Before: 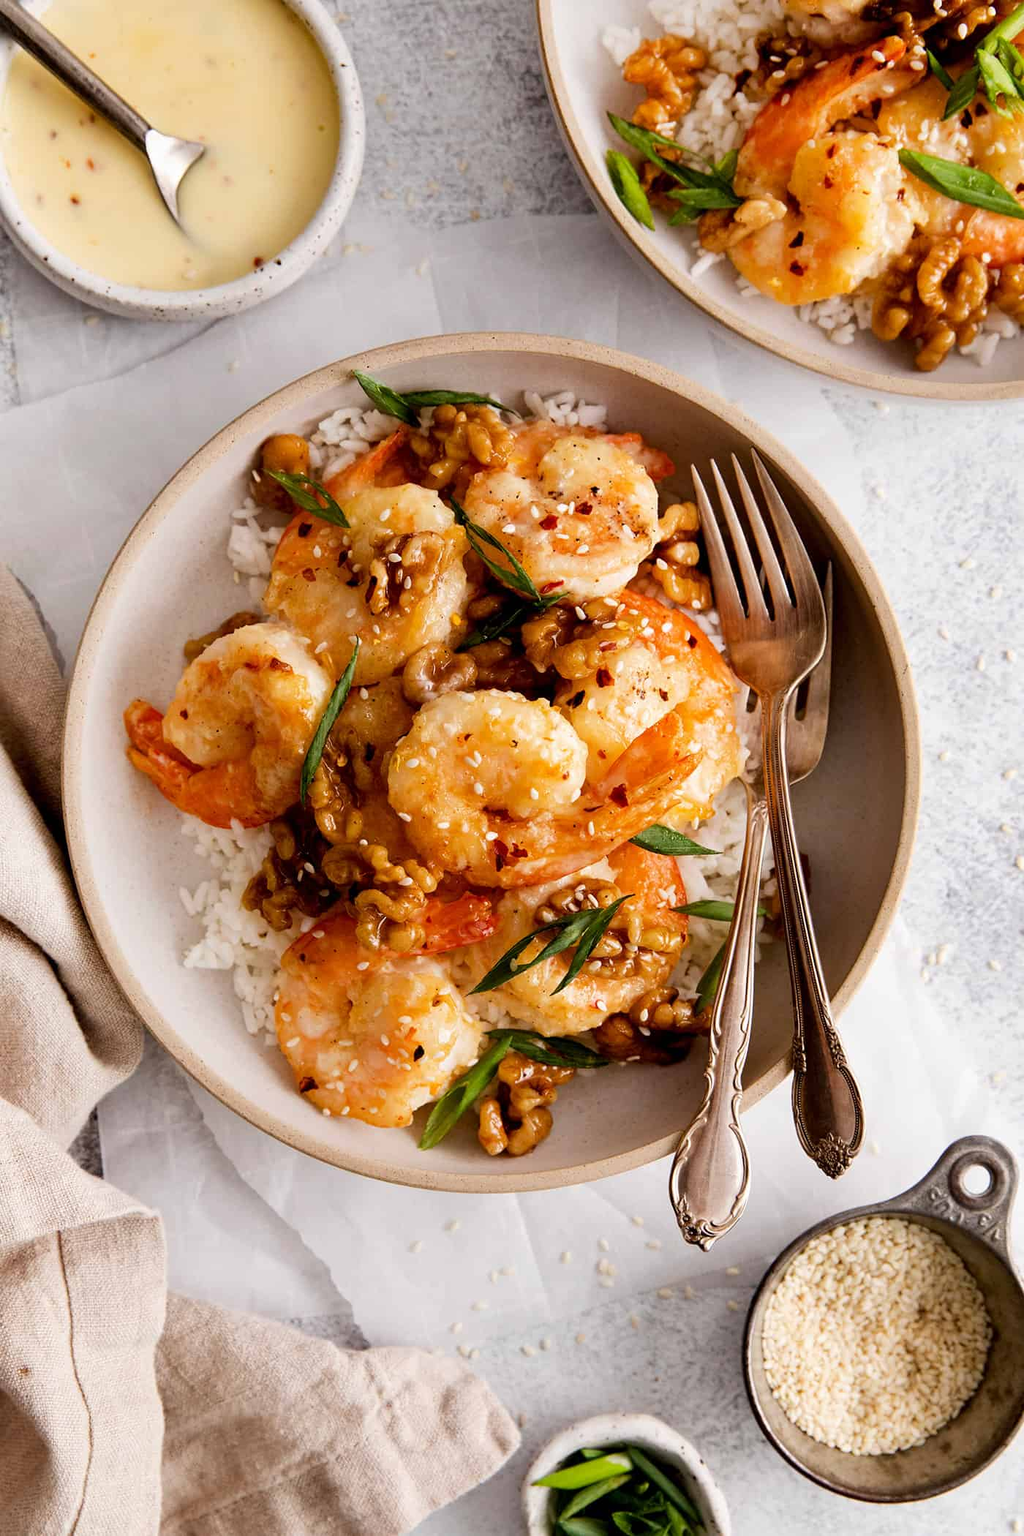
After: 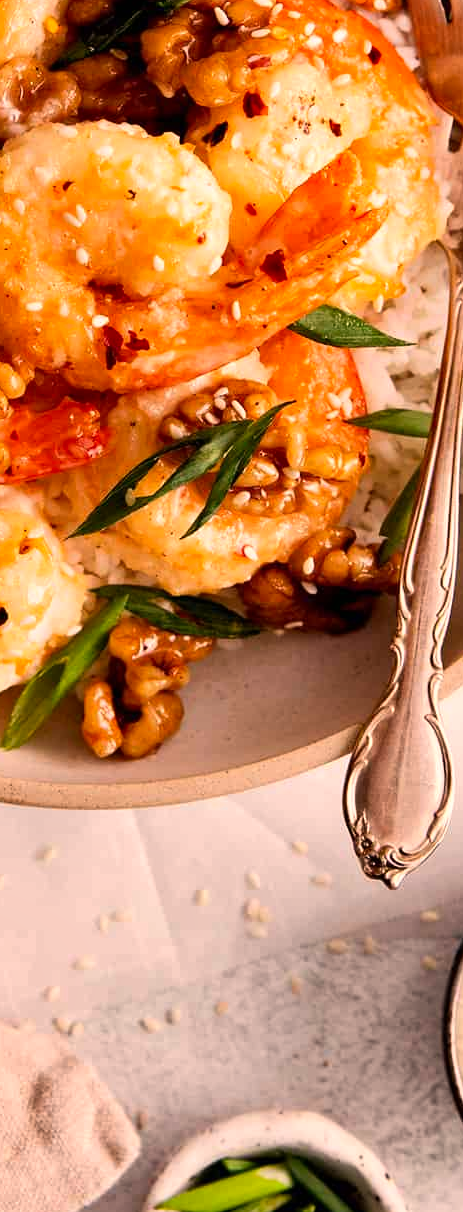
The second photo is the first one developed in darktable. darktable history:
crop: left 40.878%, top 39.176%, right 25.993%, bottom 3.081%
shadows and highlights: soften with gaussian
contrast brightness saturation: contrast 0.1, brightness 0.03, saturation 0.09
white balance: red 1.127, blue 0.943
